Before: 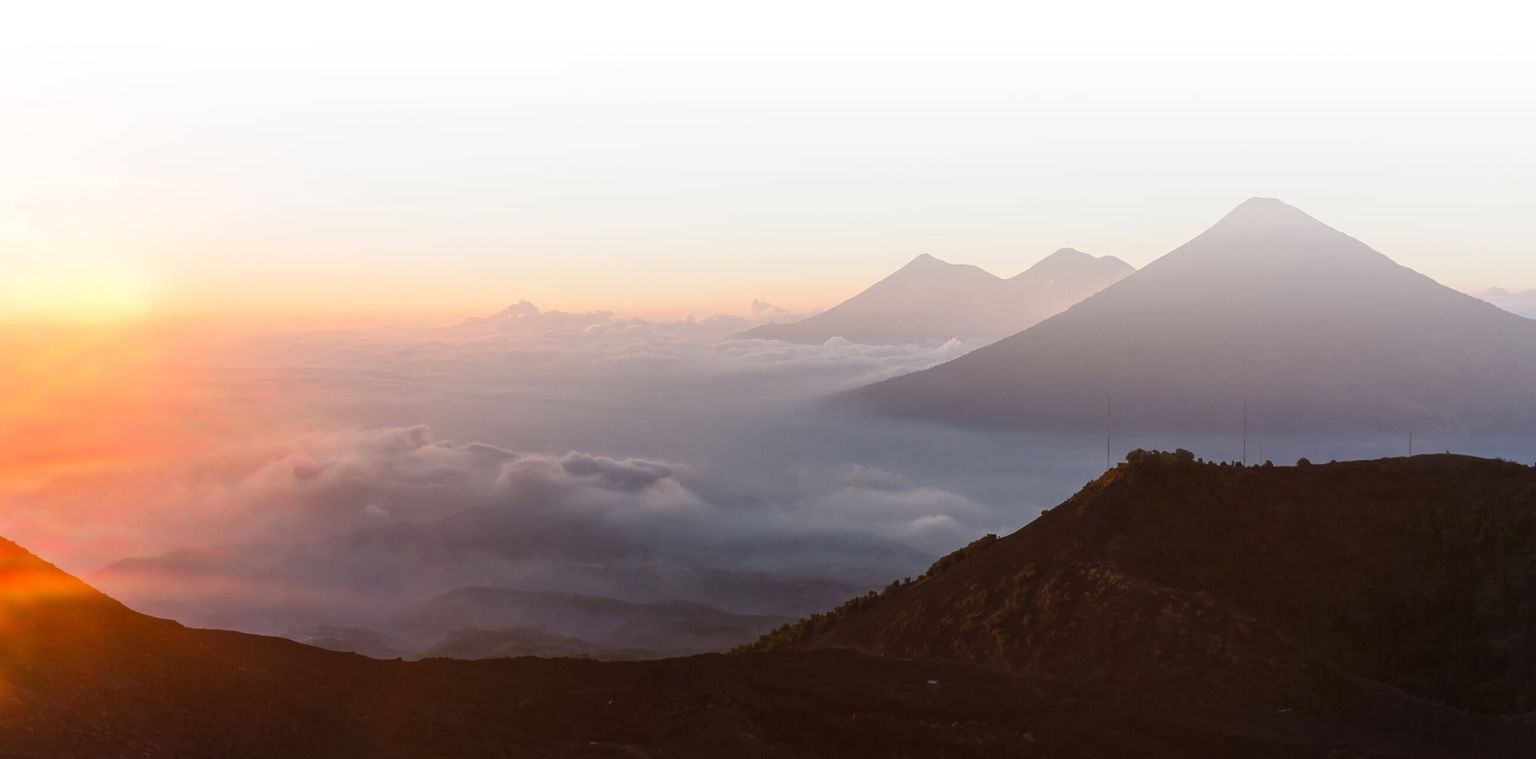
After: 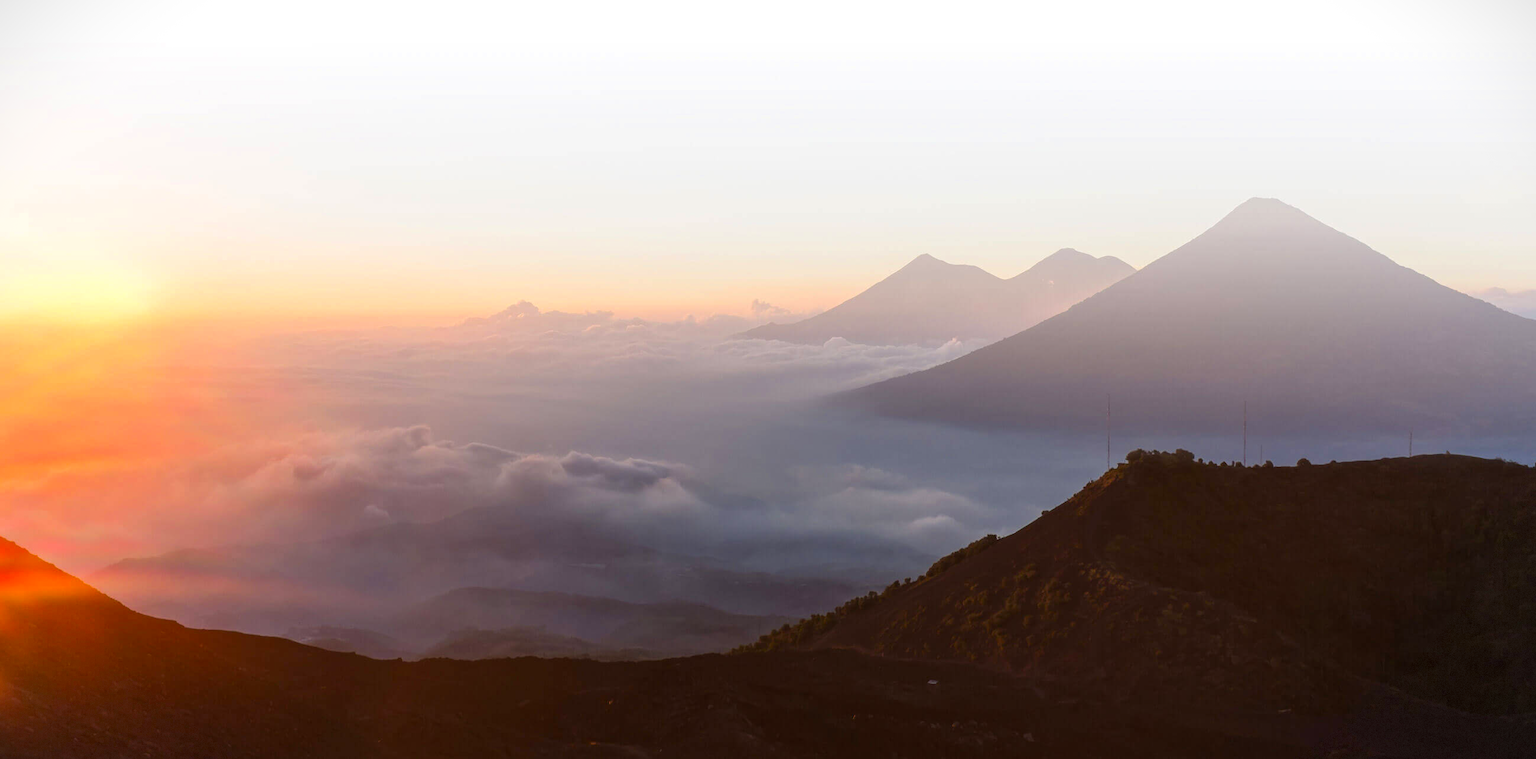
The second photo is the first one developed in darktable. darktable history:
color zones: curves: ch0 [(0, 0.613) (0.01, 0.613) (0.245, 0.448) (0.498, 0.529) (0.642, 0.665) (0.879, 0.777) (0.99, 0.613)]; ch1 [(0, 0) (0.143, 0) (0.286, 0) (0.429, 0) (0.571, 0) (0.714, 0) (0.857, 0)], mix -121.96%
color contrast: green-magenta contrast 0.96
vignetting: fall-off start 100%, brightness -0.406, saturation -0.3, width/height ratio 1.324, dithering 8-bit output, unbound false
